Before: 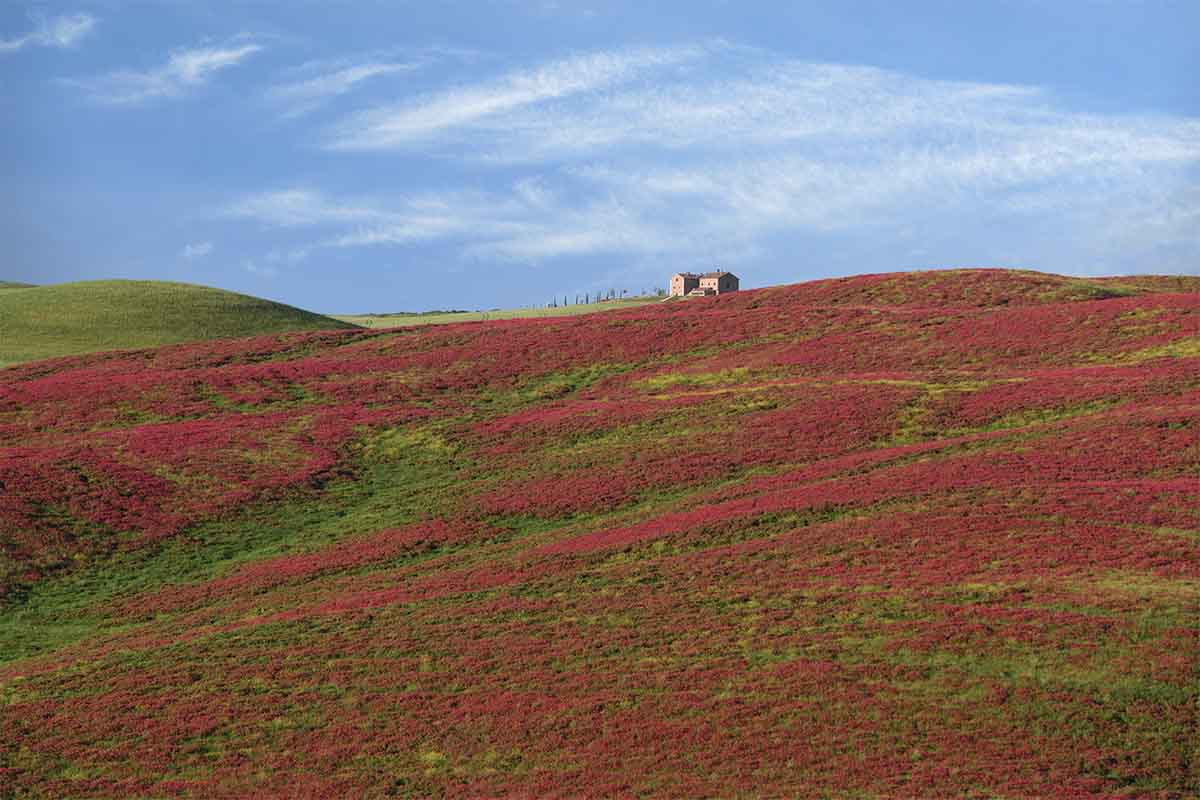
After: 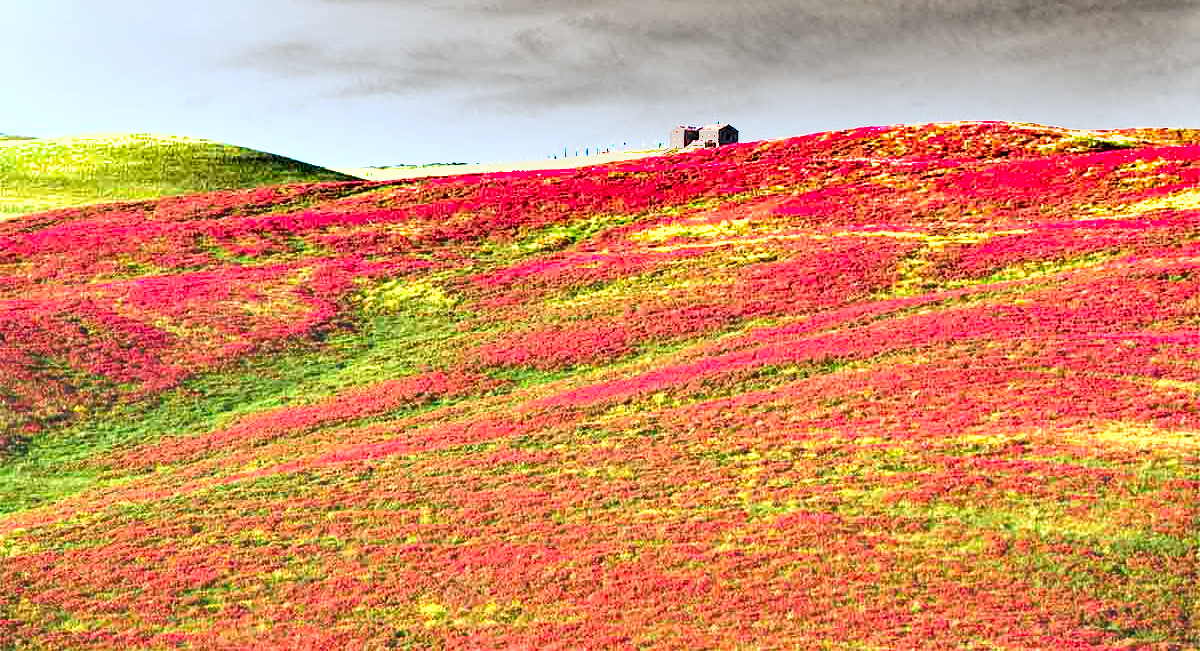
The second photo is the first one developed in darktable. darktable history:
crop and rotate: top 18.507%
shadows and highlights: soften with gaussian
exposure: black level correction 0, exposure 1.675 EV, compensate exposure bias true, compensate highlight preservation false
white balance: emerald 1
